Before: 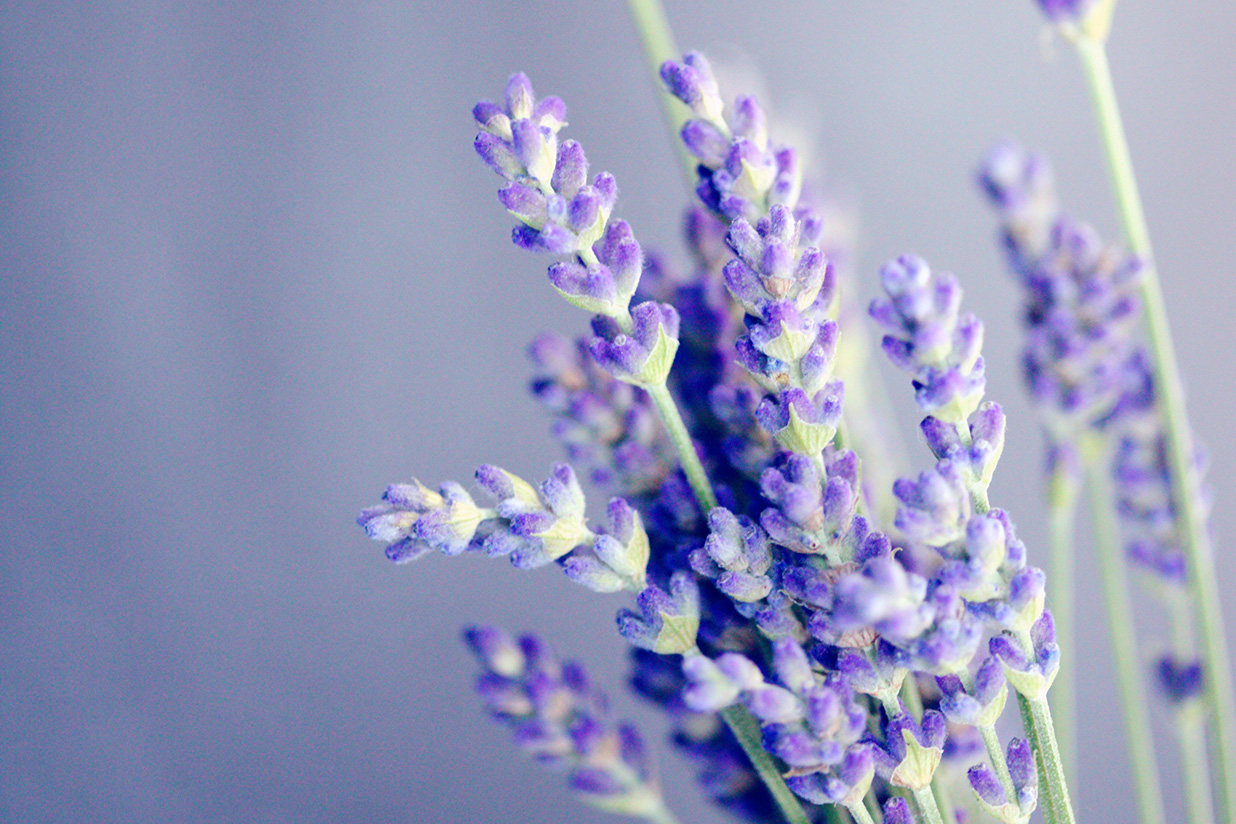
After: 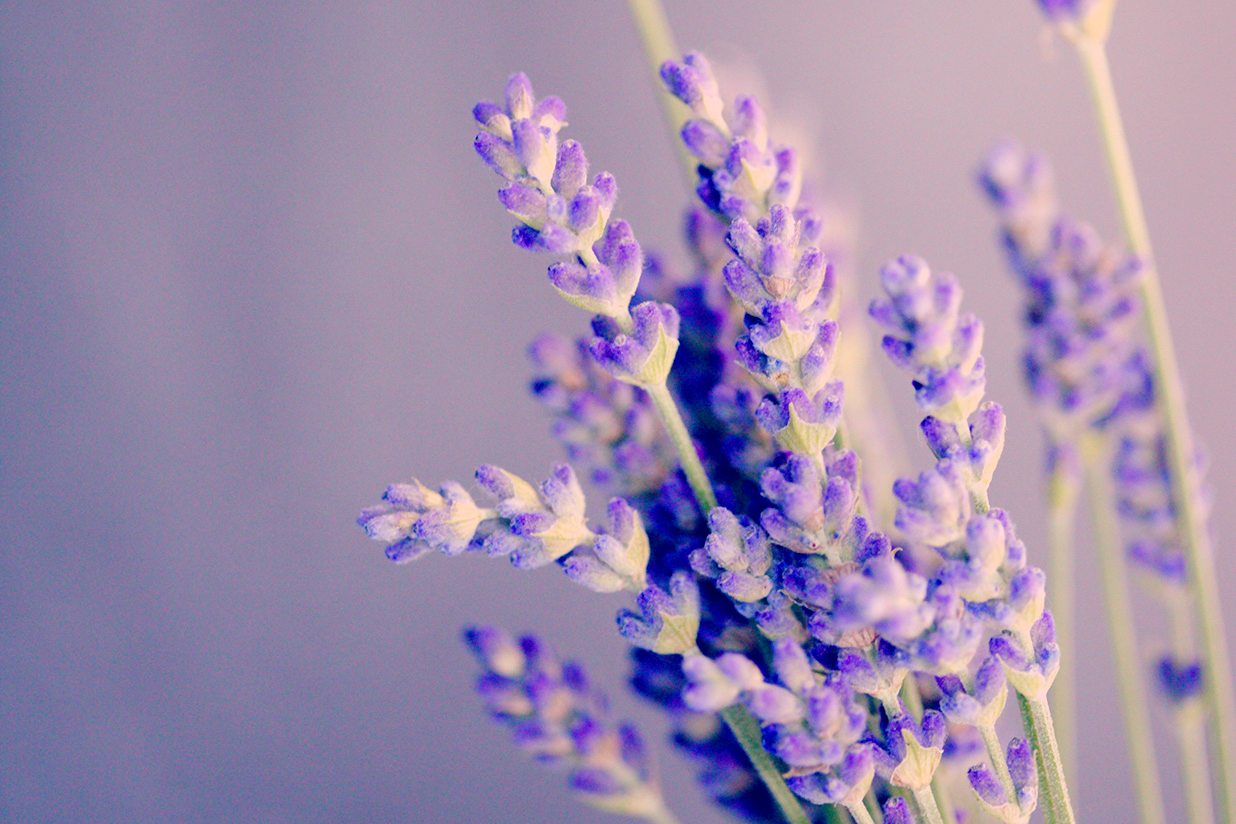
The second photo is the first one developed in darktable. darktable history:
color balance rgb: highlights gain › chroma 4.518%, highlights gain › hue 30.93°, perceptual saturation grading › global saturation 15.234%, perceptual saturation grading › highlights -19.509%, perceptual saturation grading › shadows 20.039%, contrast -10.643%
